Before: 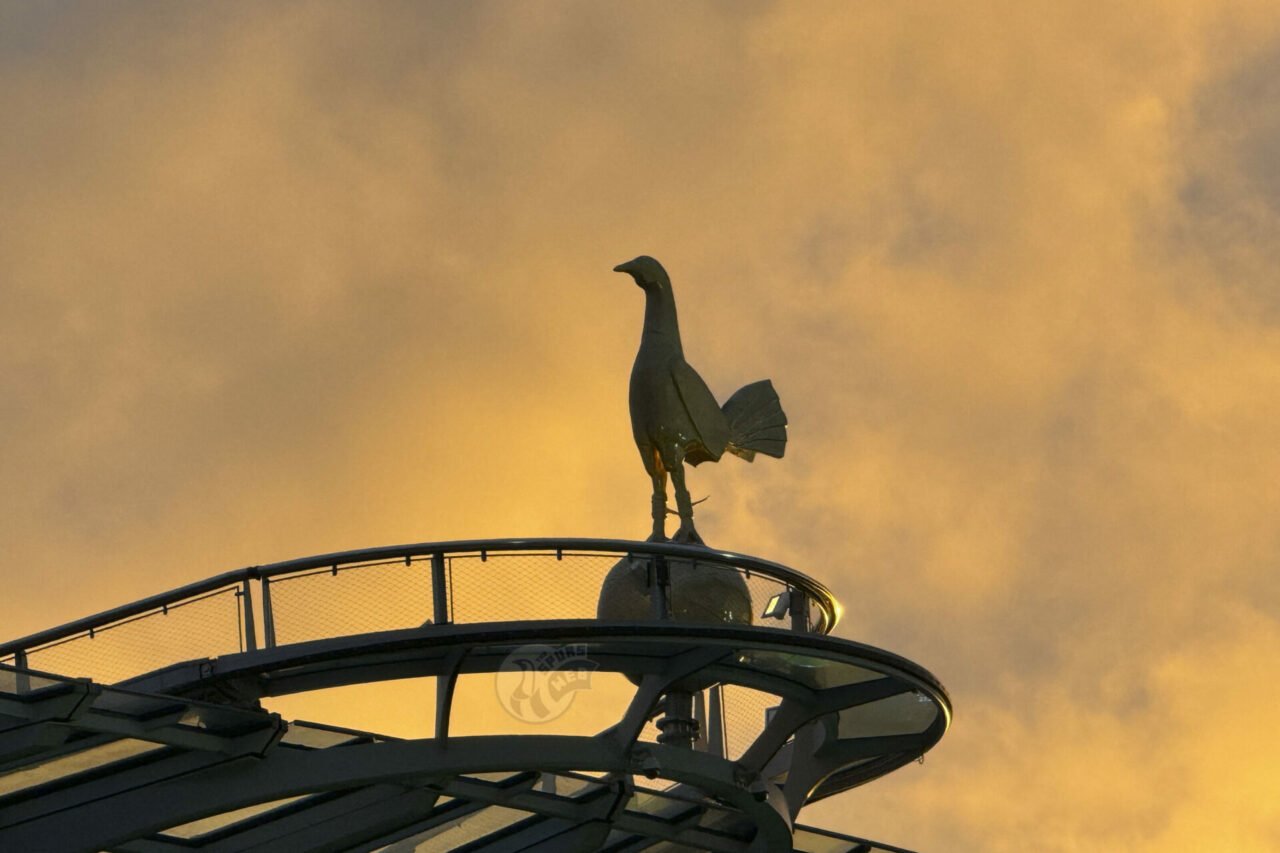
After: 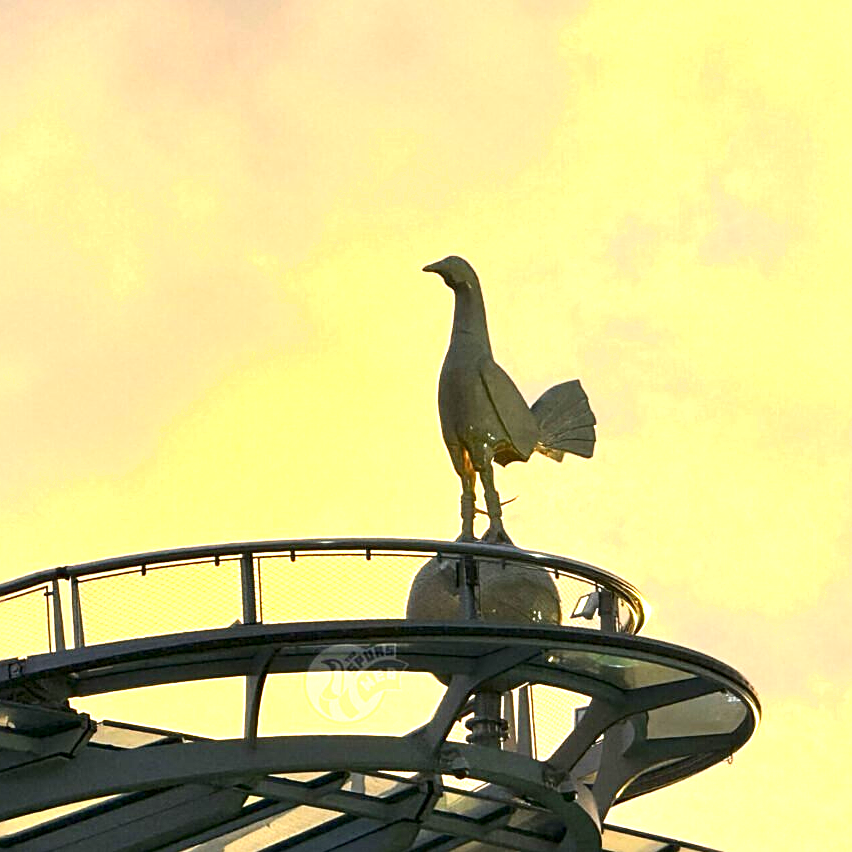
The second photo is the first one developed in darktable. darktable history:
sharpen: on, module defaults
exposure: black level correction 0.001, exposure 1.641 EV, compensate highlight preservation false
crop and rotate: left 14.956%, right 18.465%
shadows and highlights: shadows -29.6, highlights 30.29
